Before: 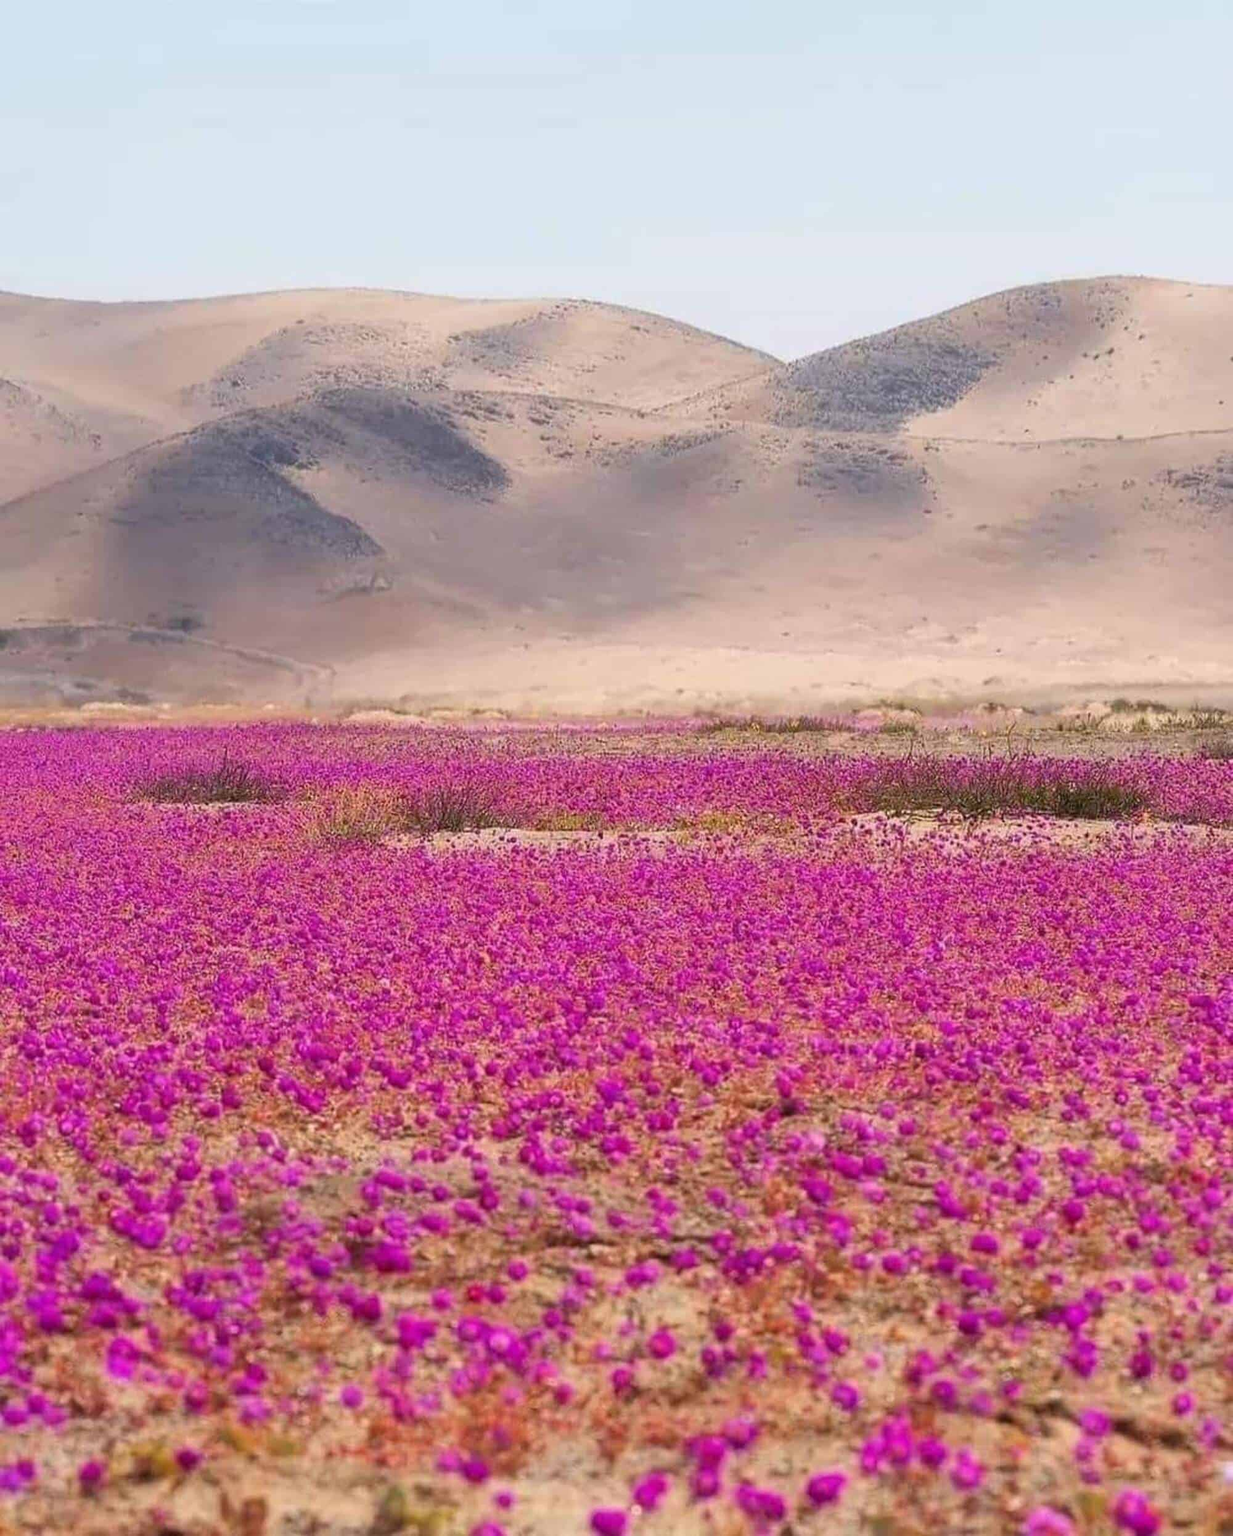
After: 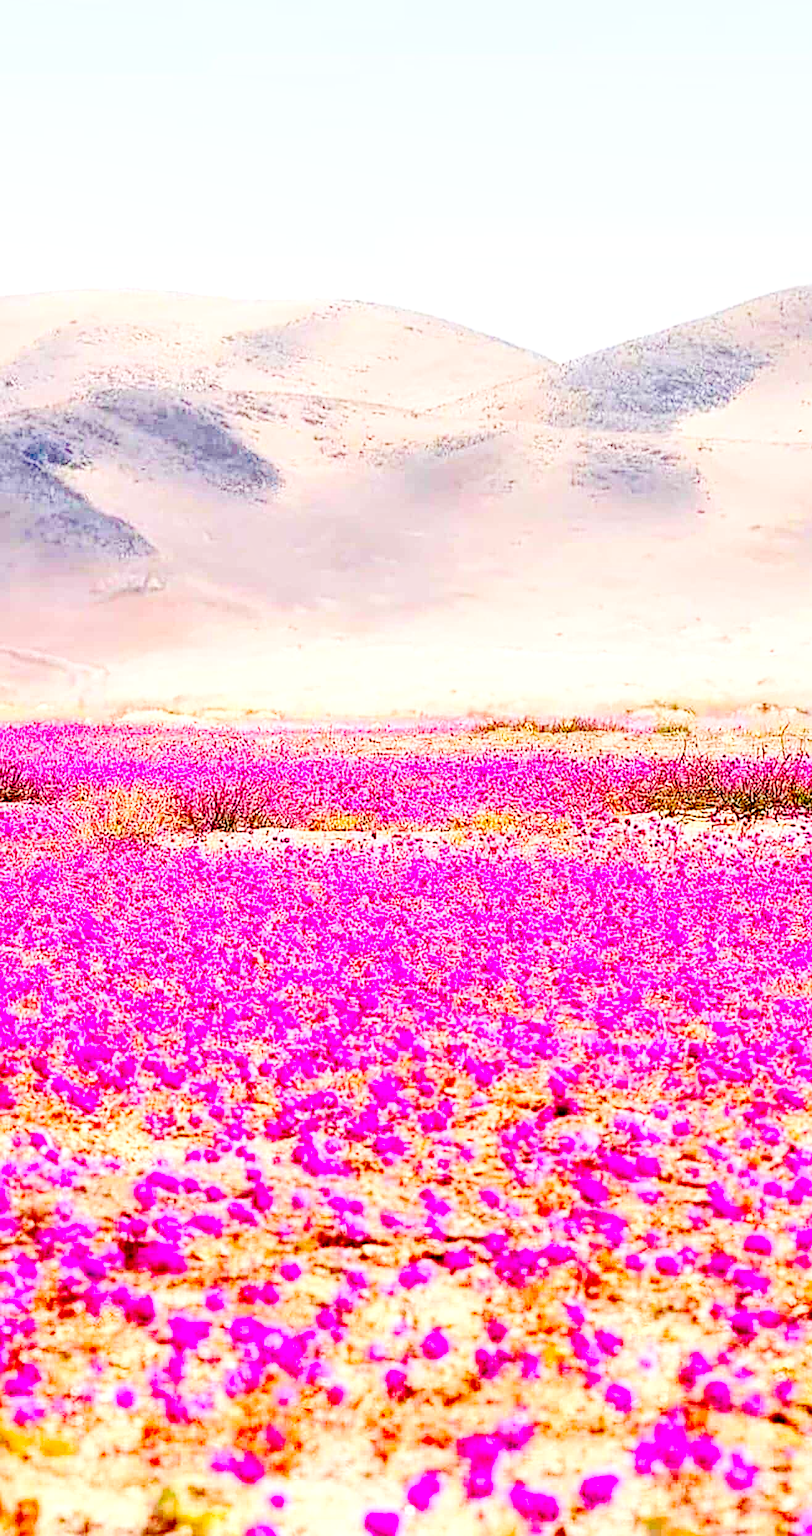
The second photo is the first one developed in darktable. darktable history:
exposure: exposure -0.024 EV, compensate highlight preservation false
crop and rotate: left 18.407%, right 15.71%
base curve: curves: ch0 [(0, 0) (0.036, 0.01) (0.123, 0.254) (0.258, 0.504) (0.507, 0.748) (1, 1)], preserve colors none
contrast brightness saturation: contrast 0.242, brightness 0.264, saturation 0.389
sharpen: on, module defaults
local contrast: highlights 107%, shadows 100%, detail 200%, midtone range 0.2
